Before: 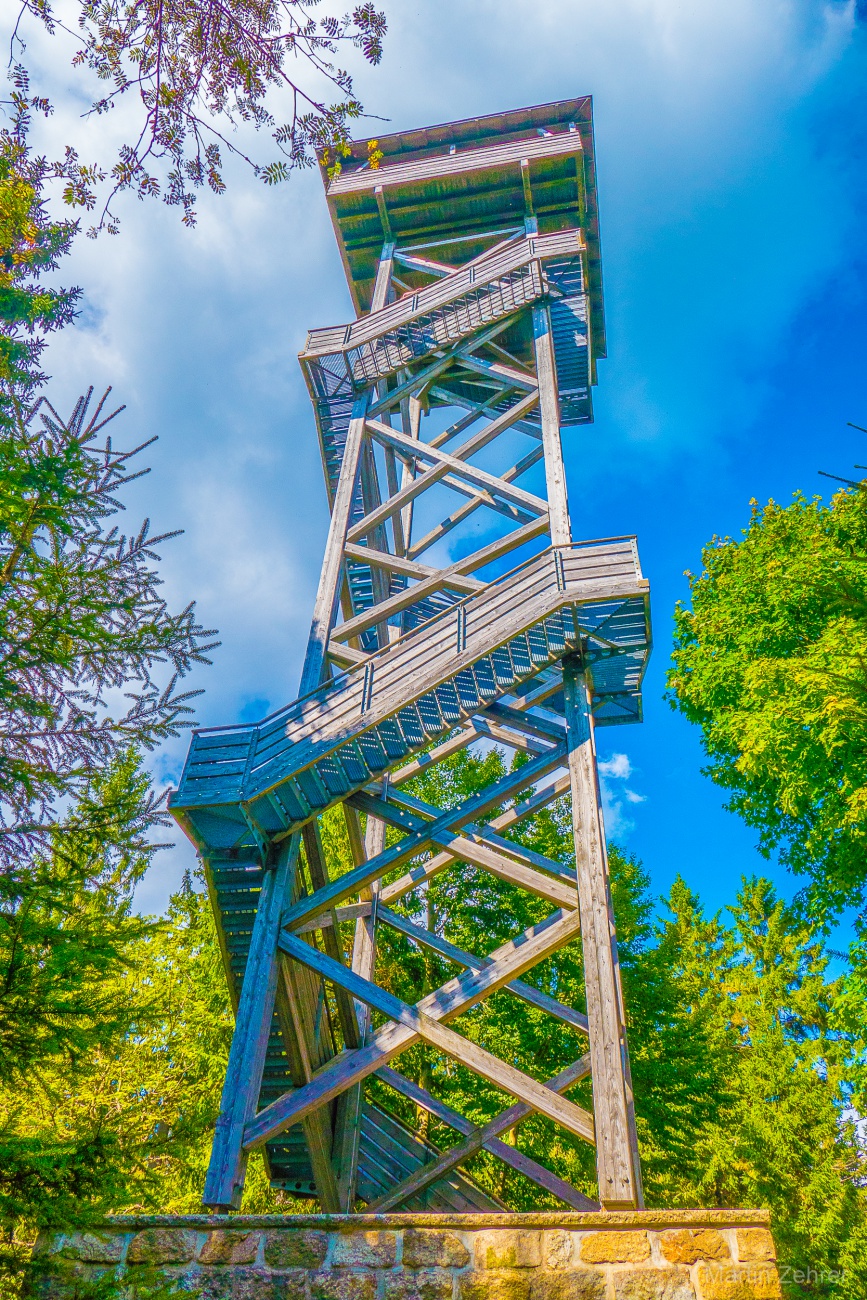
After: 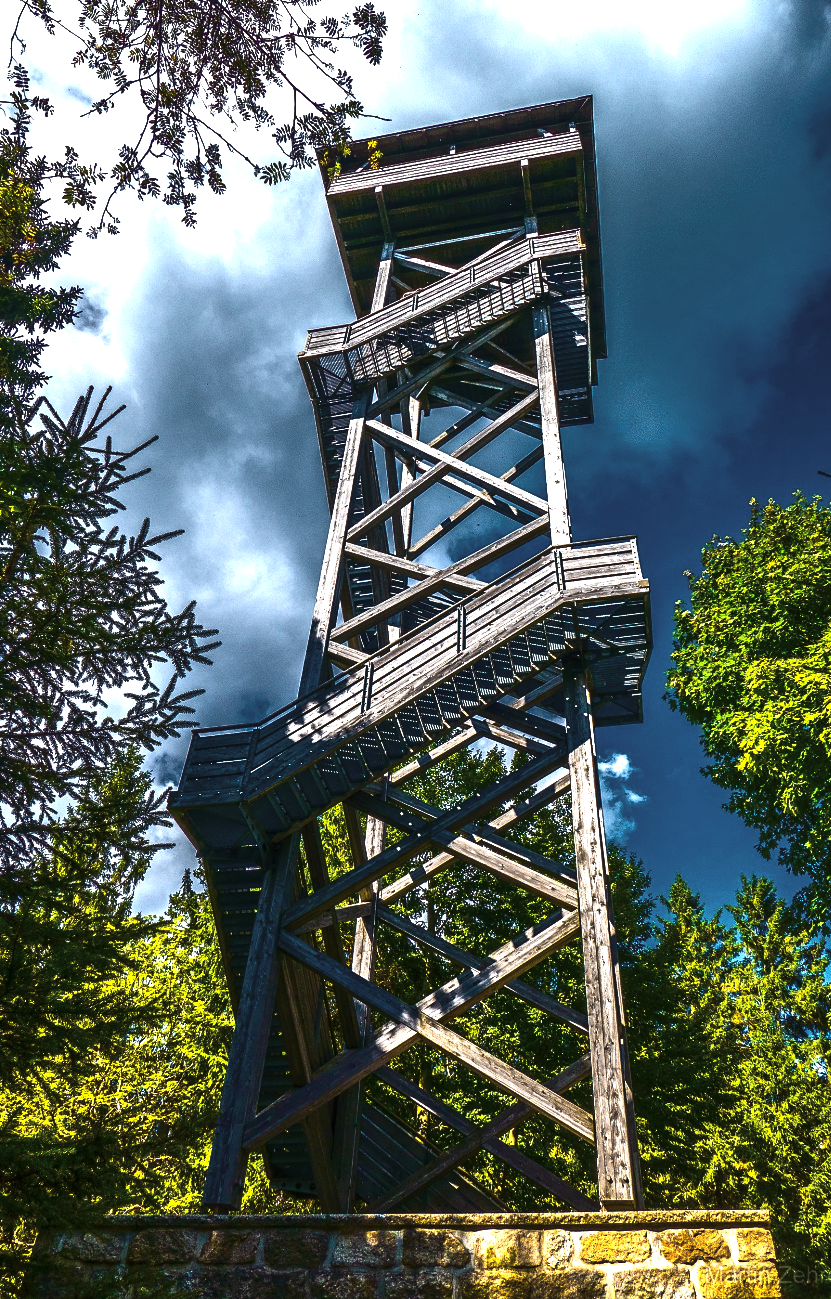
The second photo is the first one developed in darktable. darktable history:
exposure: exposure 0.766 EV, compensate highlight preservation false
tone curve: curves: ch0 [(0, 0) (0.765, 0.349) (1, 1)], color space Lab, linked channels, preserve colors none
crop: right 4.126%, bottom 0.031%
